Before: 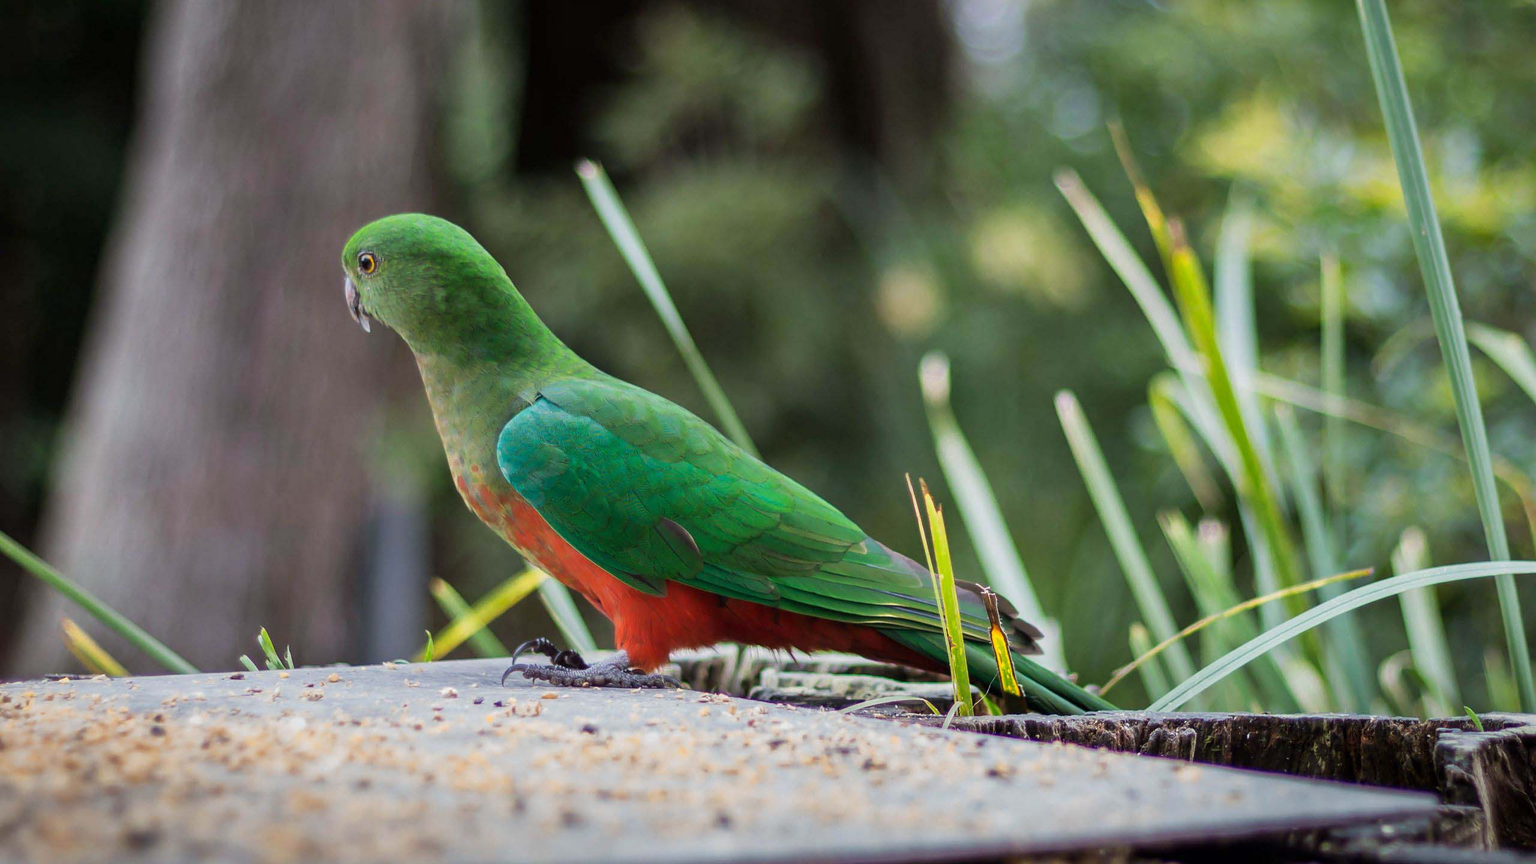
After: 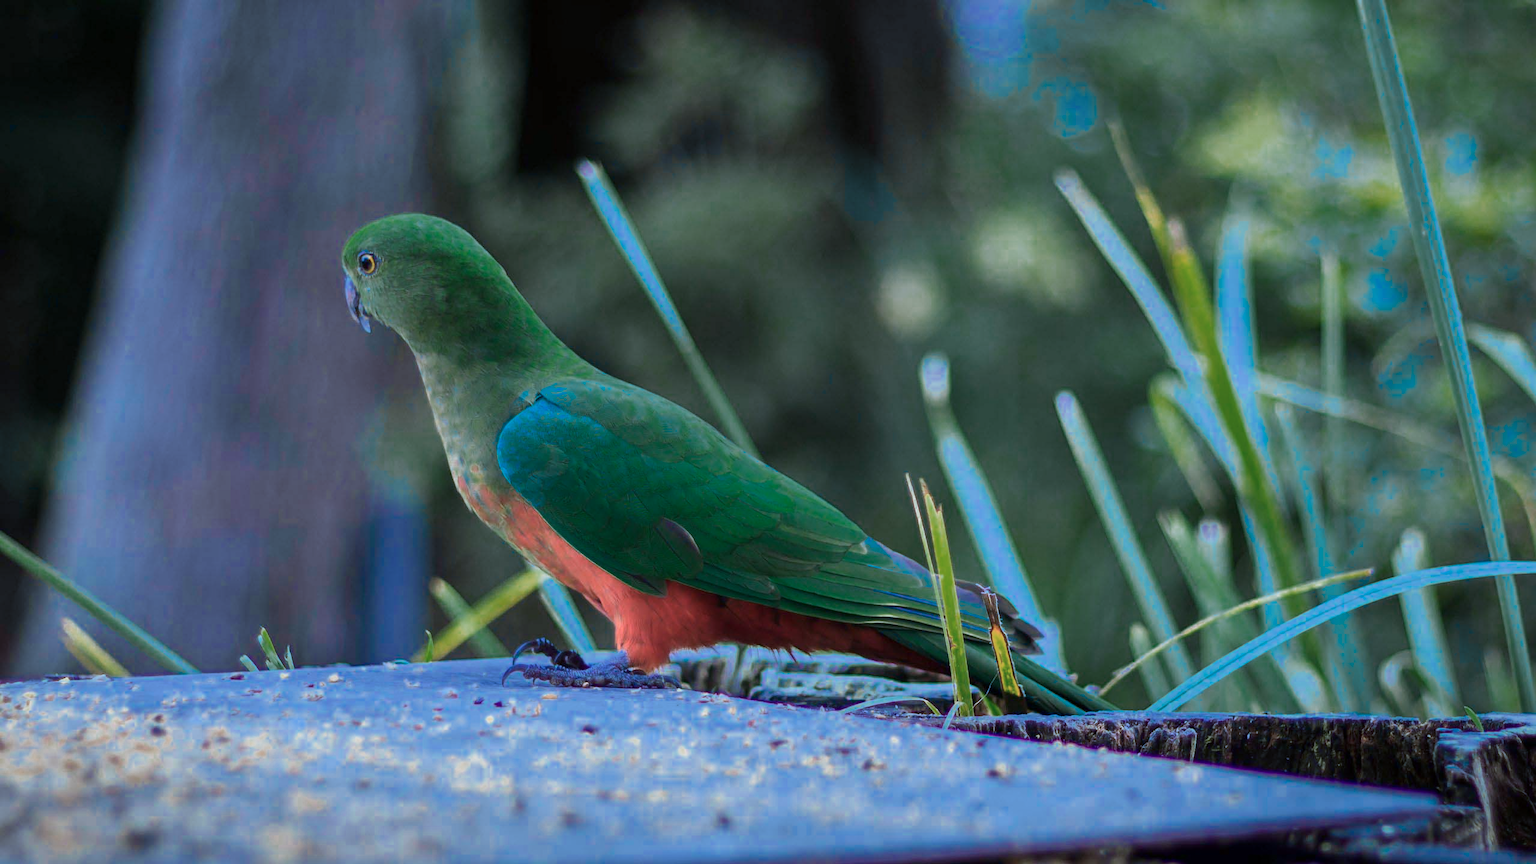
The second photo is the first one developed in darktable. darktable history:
contrast brightness saturation: contrast 0.104, saturation -0.282
color zones: curves: ch0 [(0, 0.553) (0.123, 0.58) (0.23, 0.419) (0.468, 0.155) (0.605, 0.132) (0.723, 0.063) (0.833, 0.172) (0.921, 0.468)]; ch1 [(0.025, 0.645) (0.229, 0.584) (0.326, 0.551) (0.537, 0.446) (0.599, 0.911) (0.708, 1) (0.805, 0.944)]; ch2 [(0.086, 0.468) (0.254, 0.464) (0.638, 0.564) (0.702, 0.592) (0.768, 0.564)]
tone curve: curves: ch0 [(0, 0) (0.003, 0.003) (0.011, 0.011) (0.025, 0.026) (0.044, 0.046) (0.069, 0.072) (0.1, 0.103) (0.136, 0.141) (0.177, 0.184) (0.224, 0.233) (0.277, 0.287) (0.335, 0.348) (0.399, 0.414) (0.468, 0.486) (0.543, 0.563) (0.623, 0.647) (0.709, 0.736) (0.801, 0.831) (0.898, 0.92) (1, 1)], color space Lab, independent channels, preserve colors none
color calibration: x 0.398, y 0.386, temperature 3650.82 K
